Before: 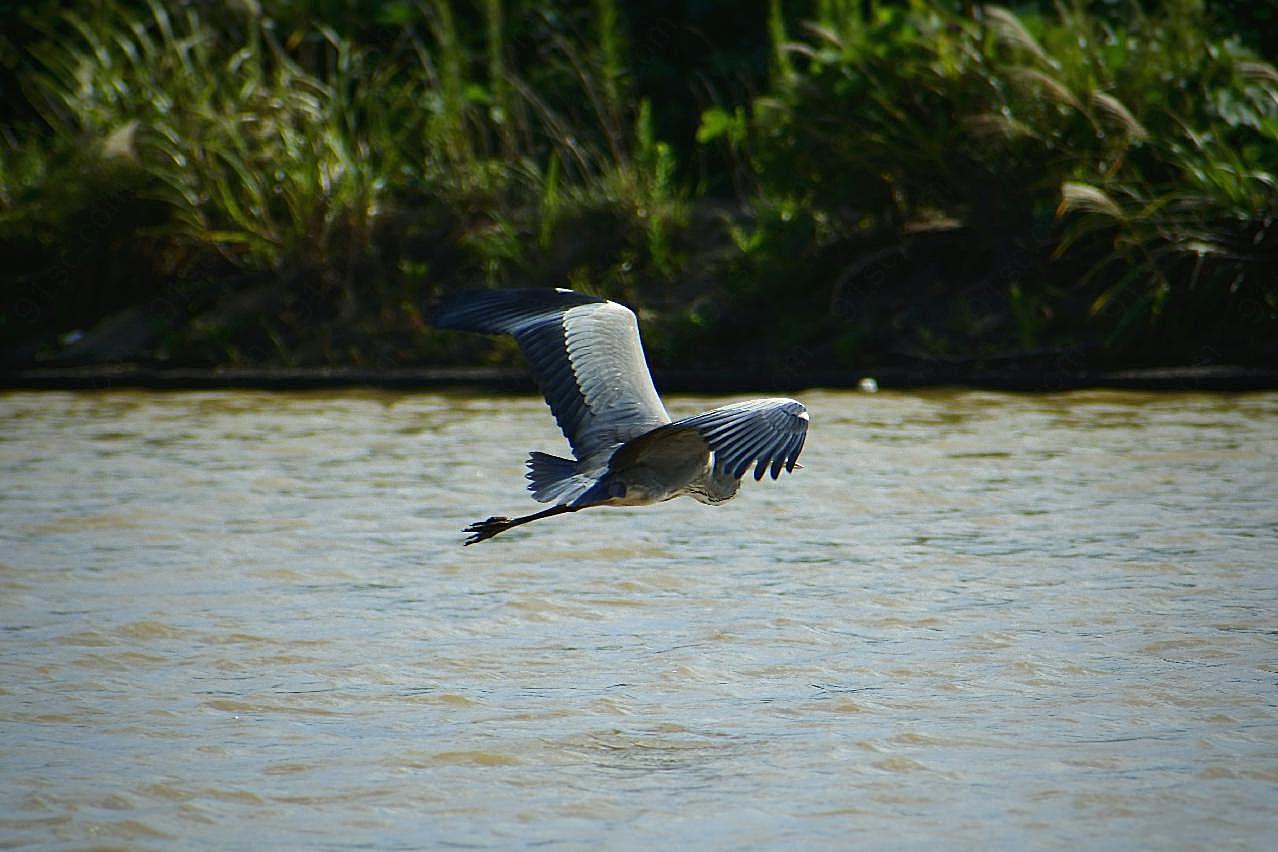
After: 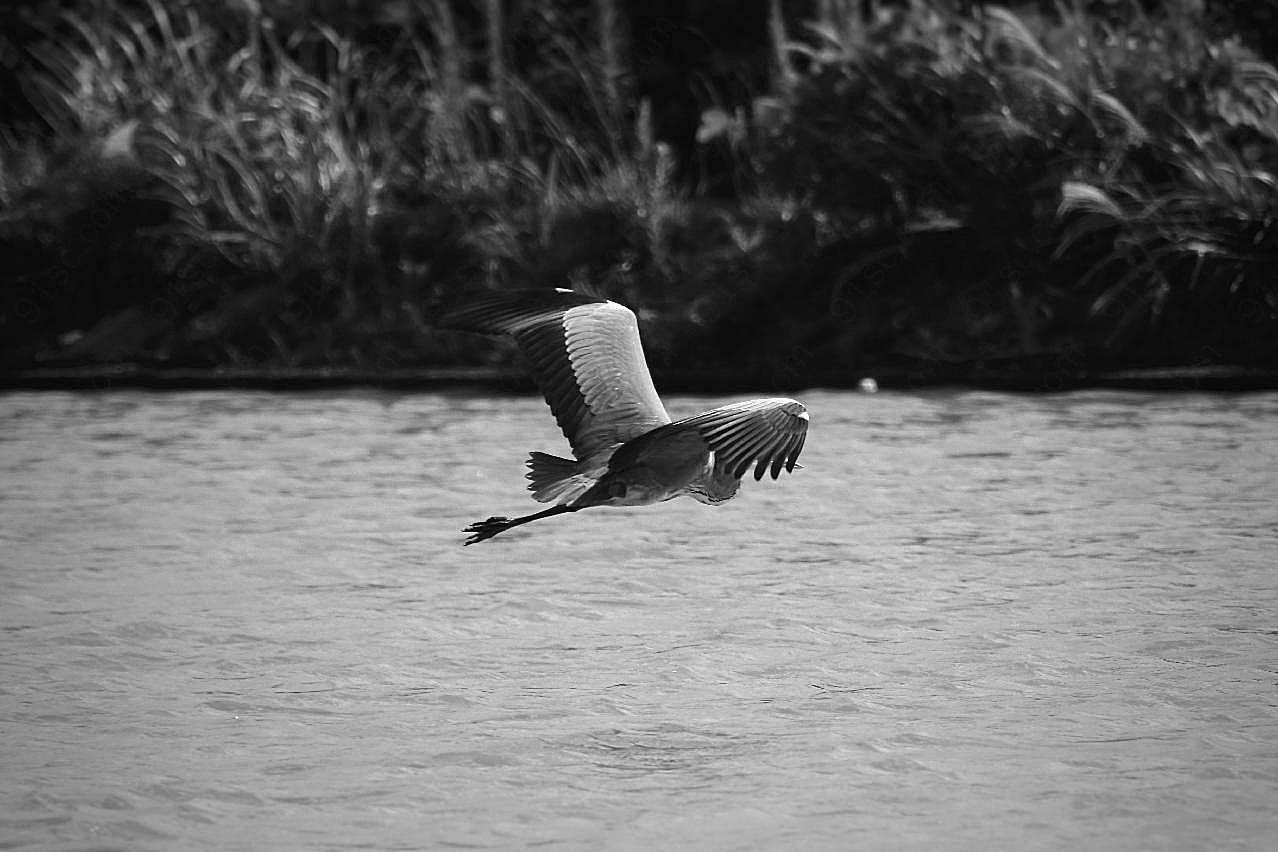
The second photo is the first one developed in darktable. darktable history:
levels: levels [0, 0.48, 0.961]
monochrome: a 32, b 64, size 2.3
